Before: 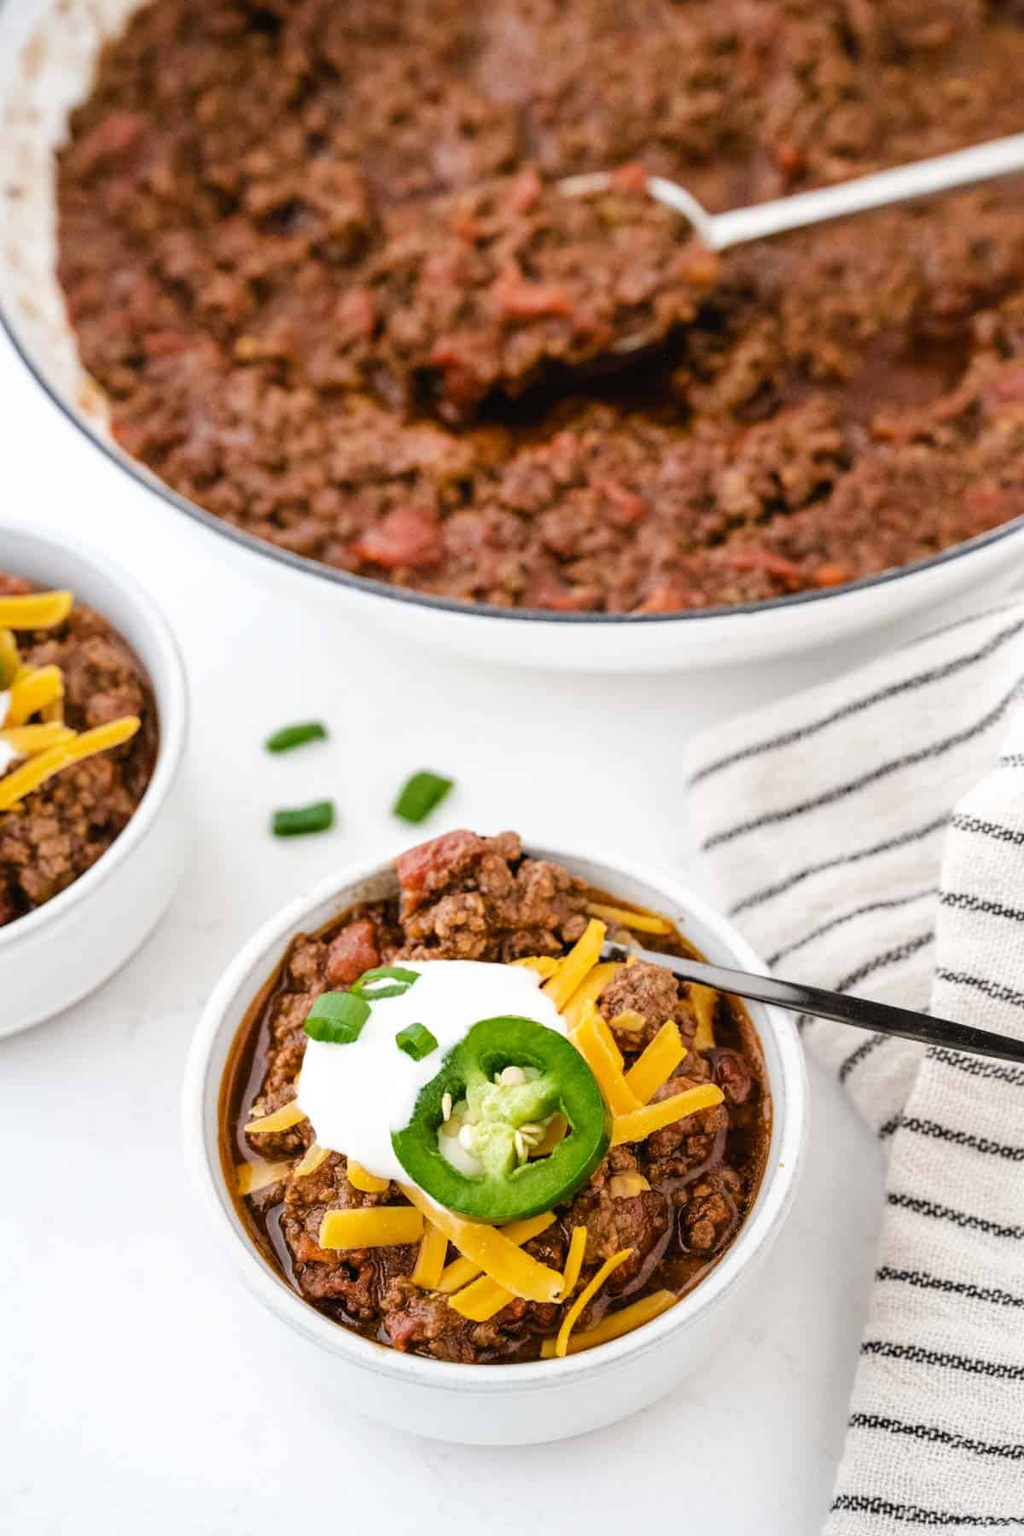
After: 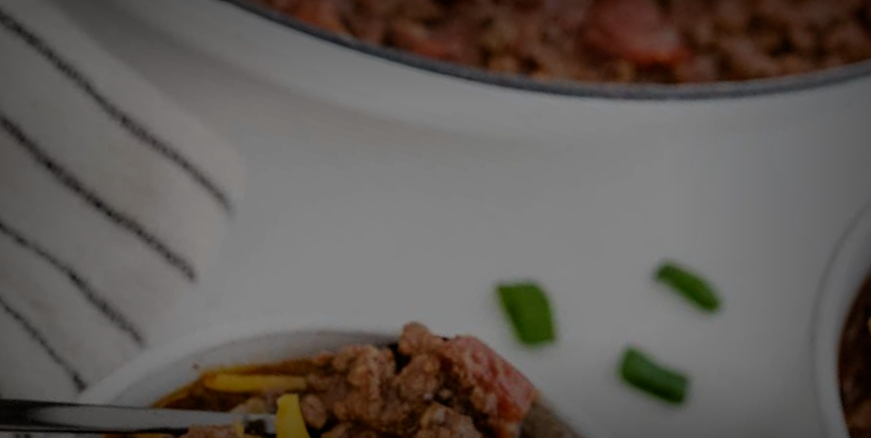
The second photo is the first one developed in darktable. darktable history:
exposure: exposure -2.002 EV, compensate highlight preservation false
crop and rotate: angle 16.12°, top 30.835%, bottom 35.653%
vignetting: fall-off start 53.2%, brightness -0.594, saturation 0, automatic ratio true, width/height ratio 1.313, shape 0.22, unbound false
tone equalizer: on, module defaults
